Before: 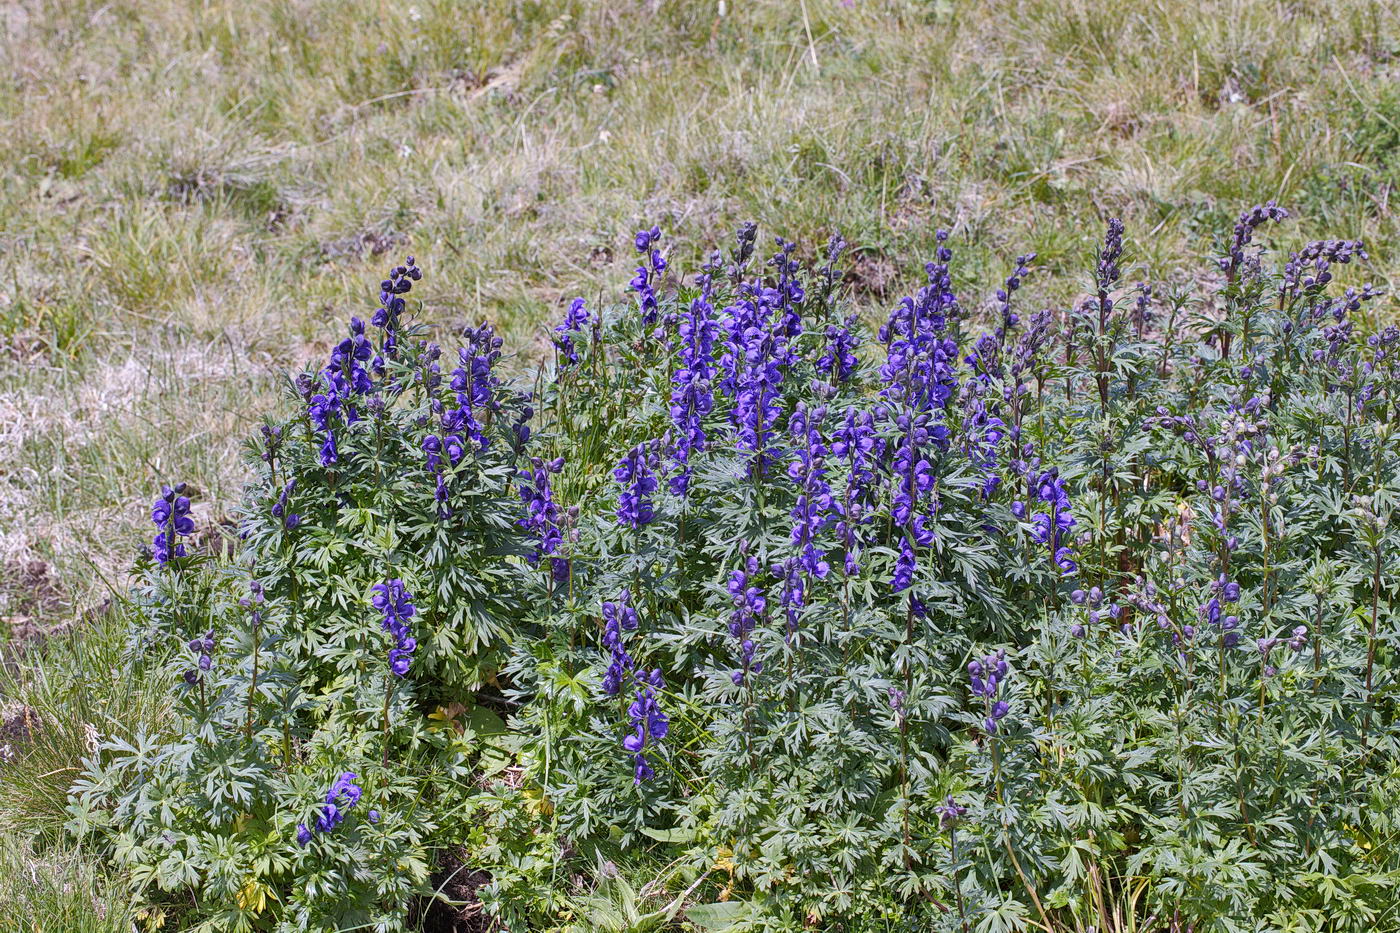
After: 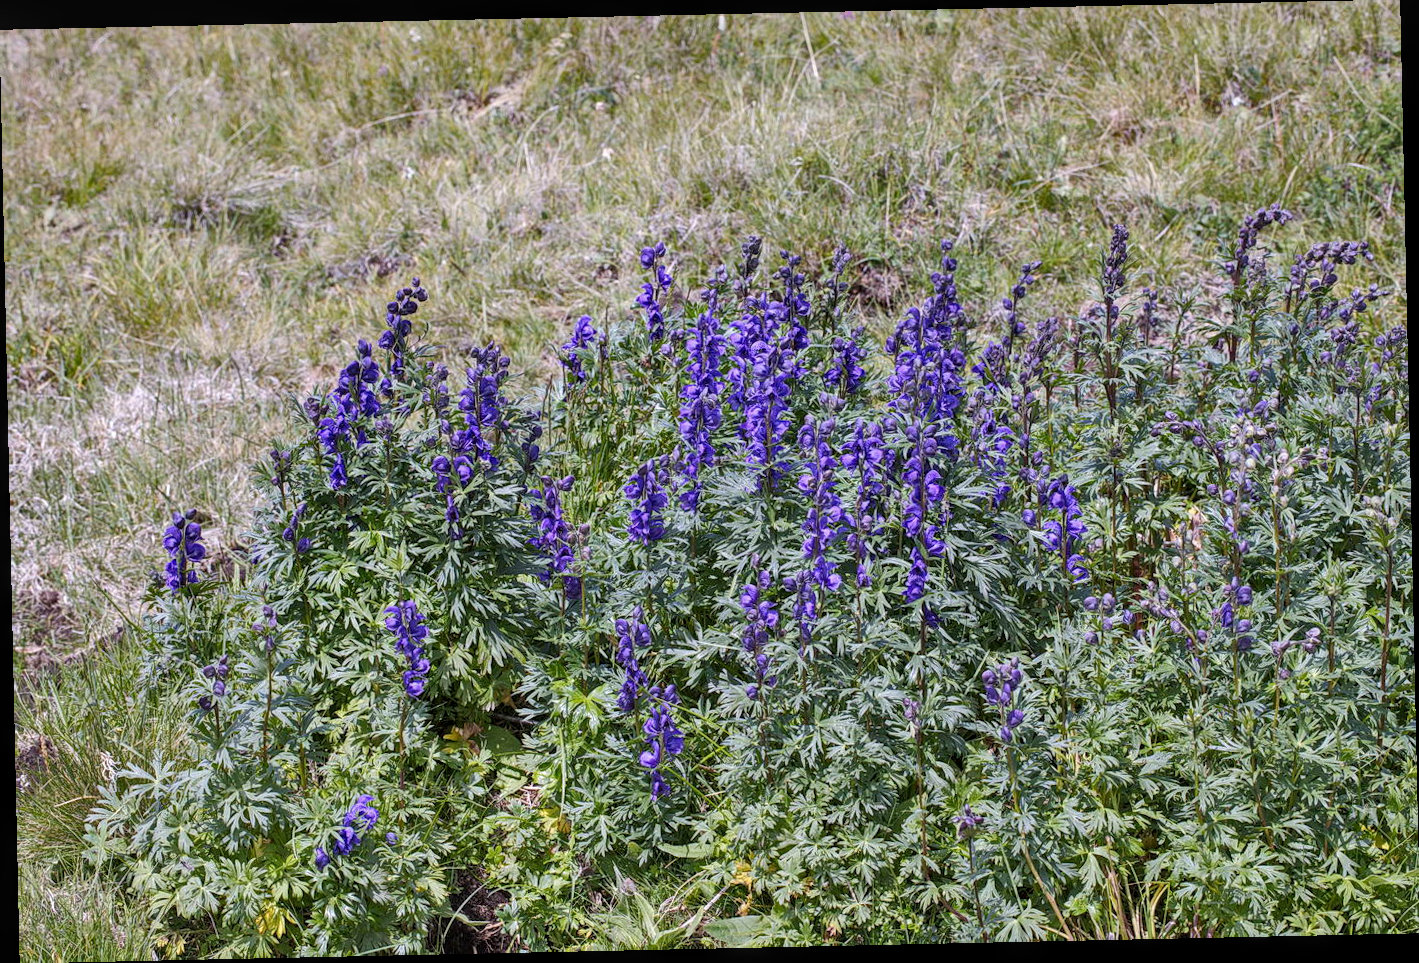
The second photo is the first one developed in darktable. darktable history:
rotate and perspective: rotation -1.24°, automatic cropping off
local contrast: on, module defaults
